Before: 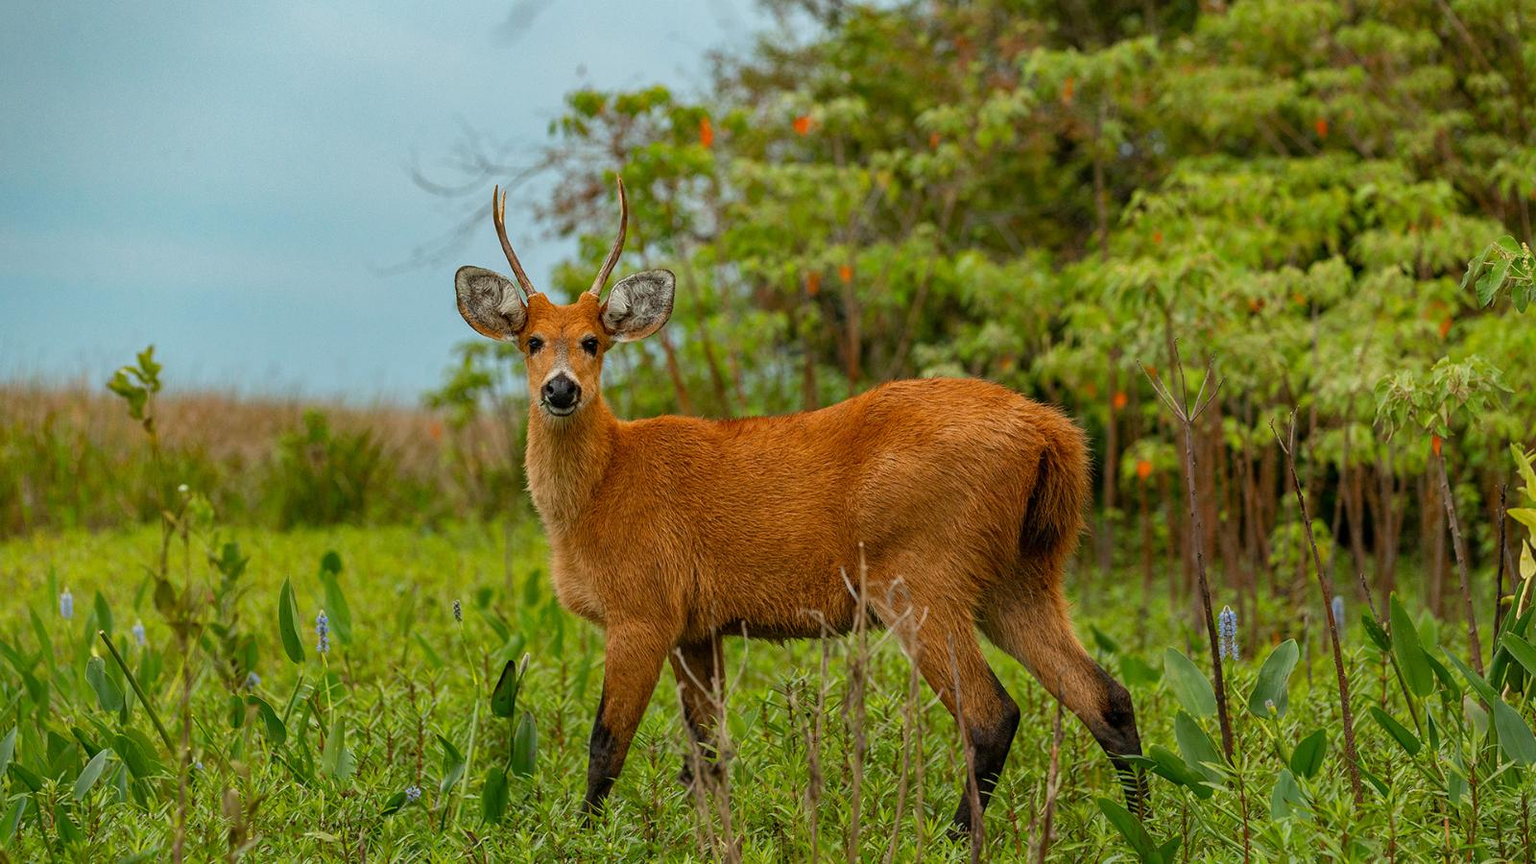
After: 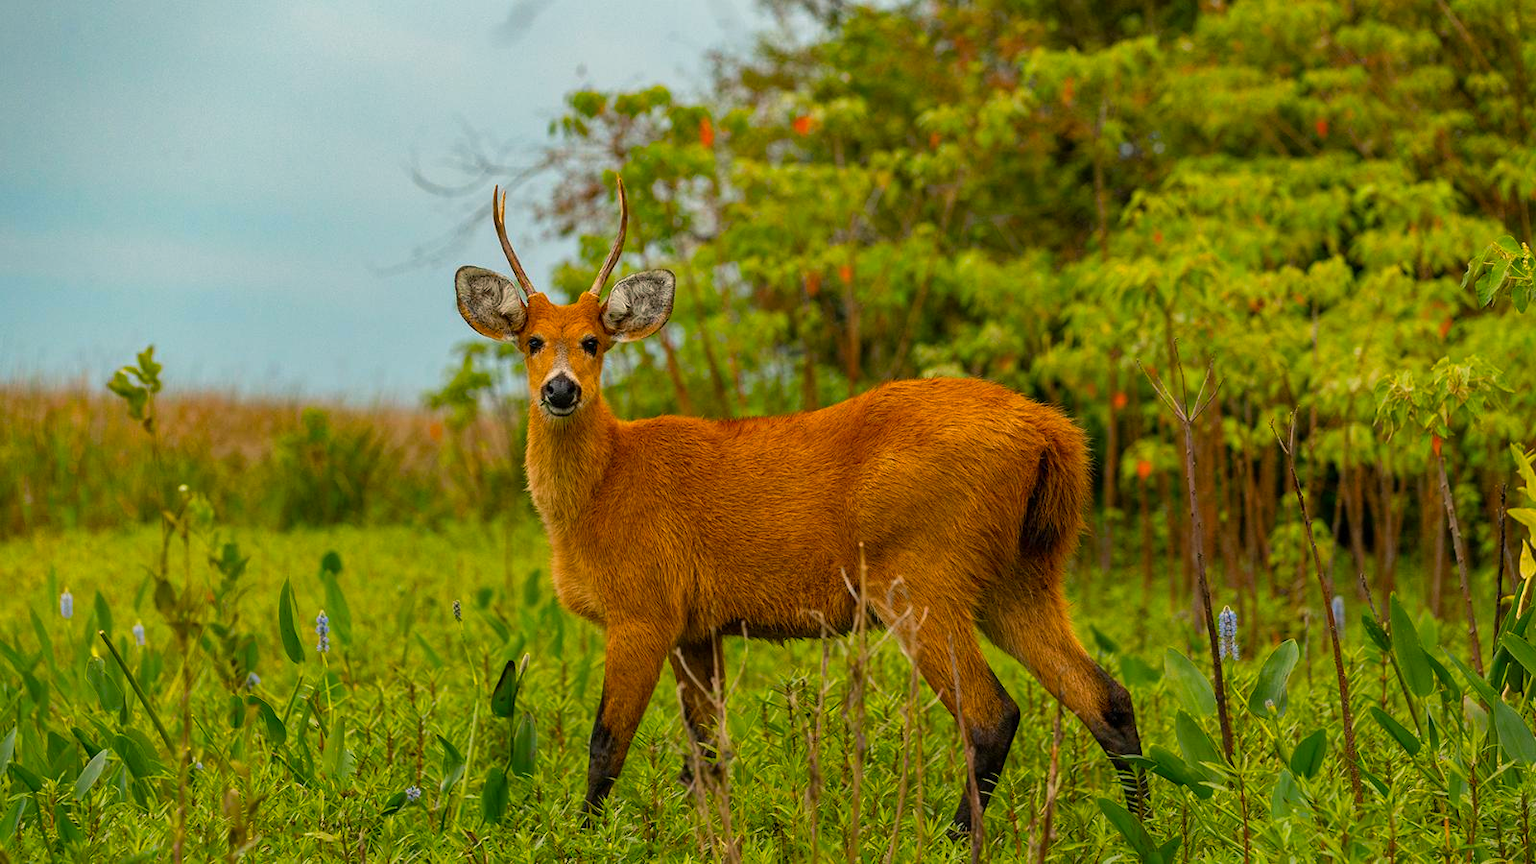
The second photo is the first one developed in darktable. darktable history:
color balance rgb: highlights gain › chroma 2.981%, highlights gain › hue 60.02°, perceptual saturation grading › global saturation 31.208%, perceptual brilliance grading › global brilliance 3.723%
